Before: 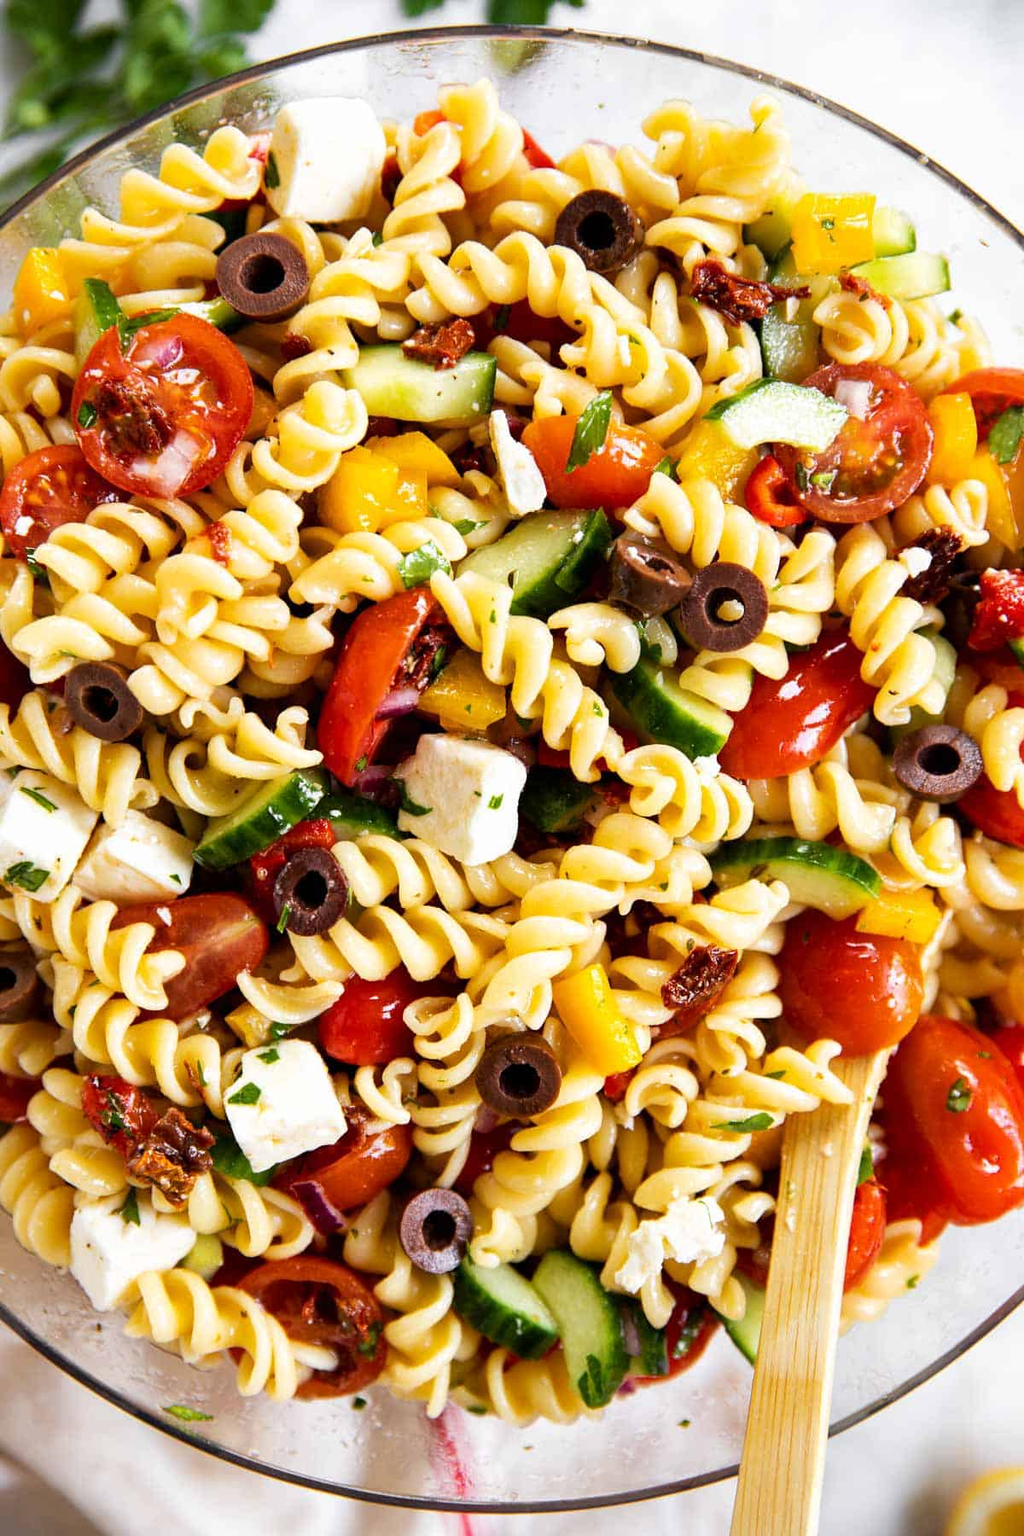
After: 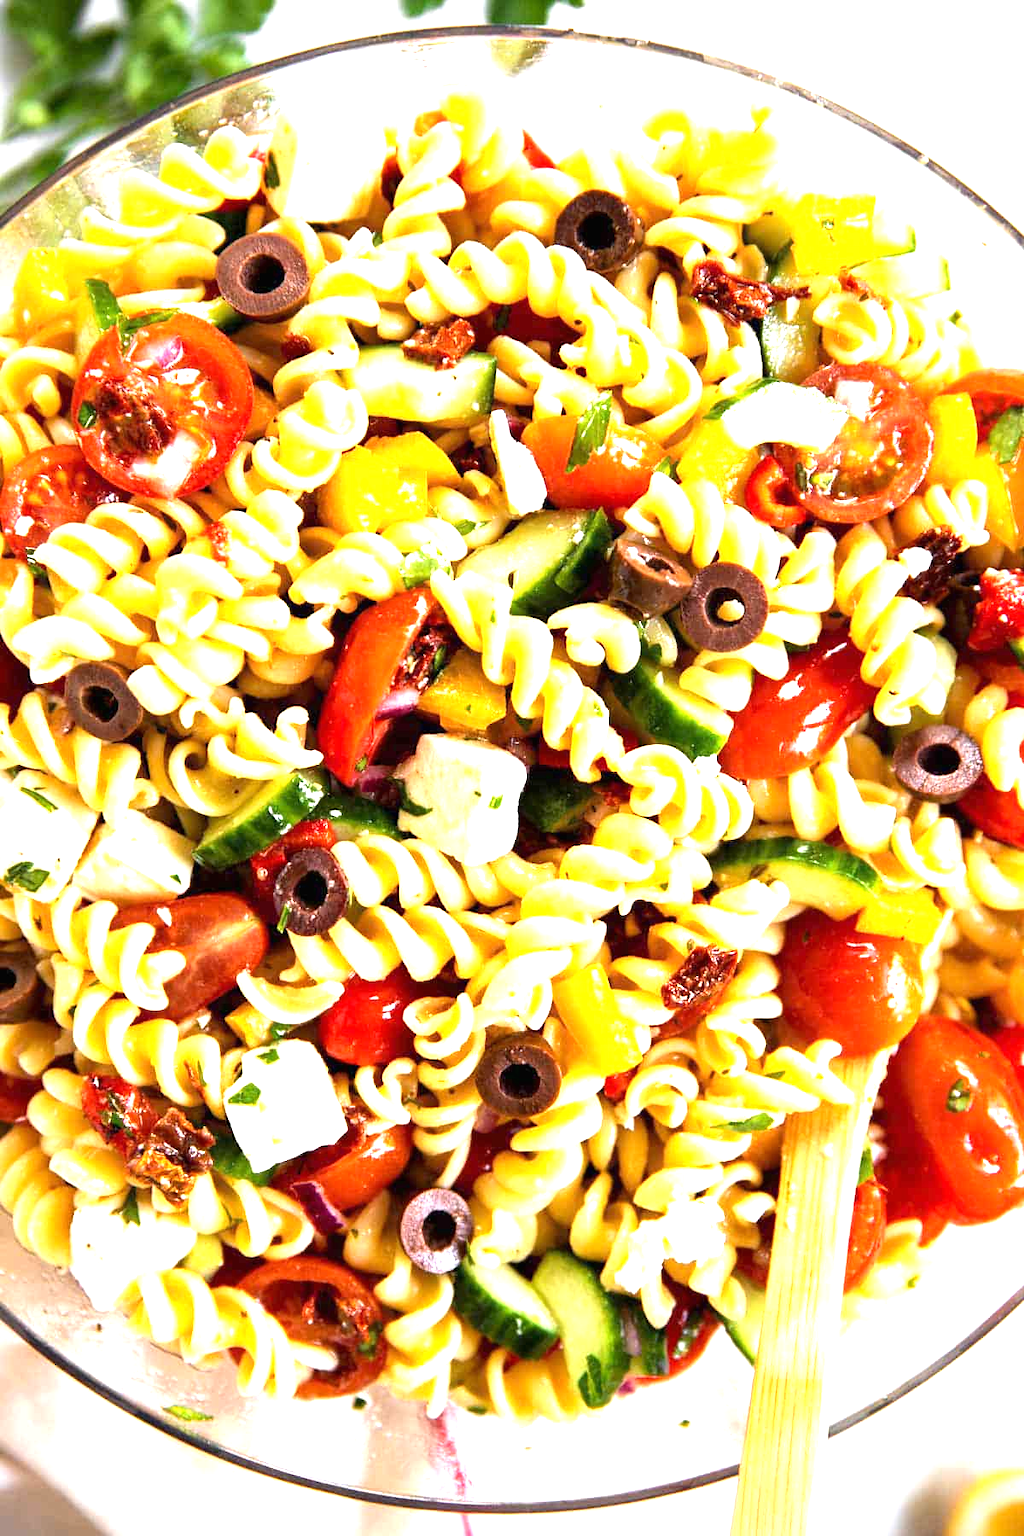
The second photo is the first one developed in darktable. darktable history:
exposure: black level correction 0, exposure 1.194 EV, compensate exposure bias true, compensate highlight preservation false
